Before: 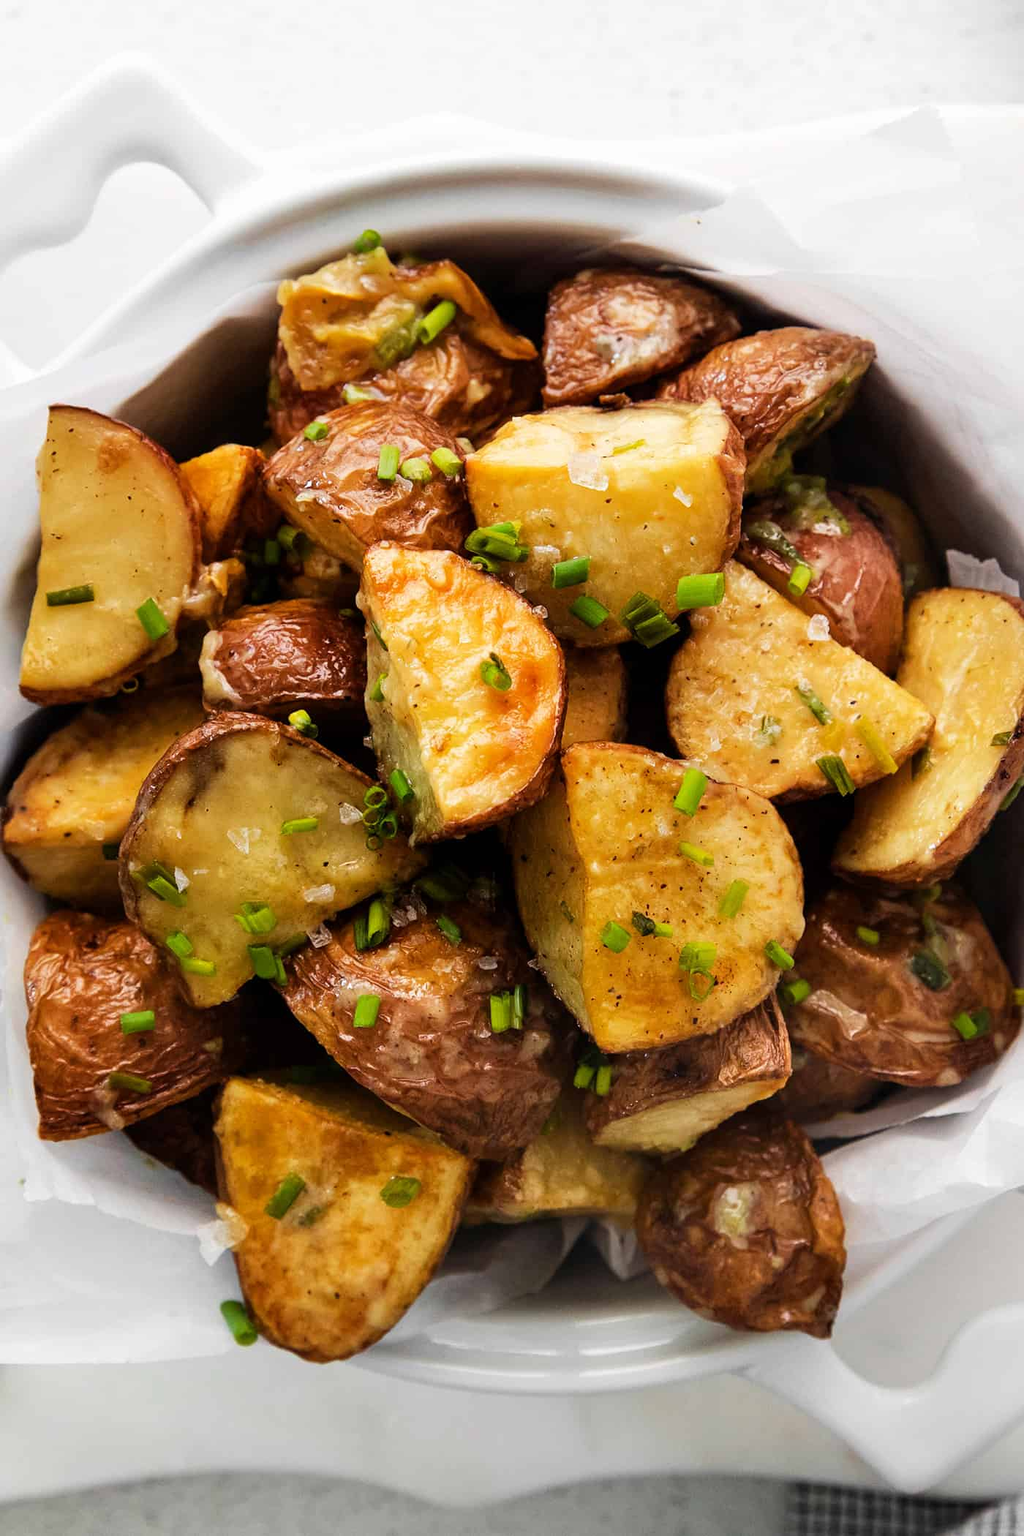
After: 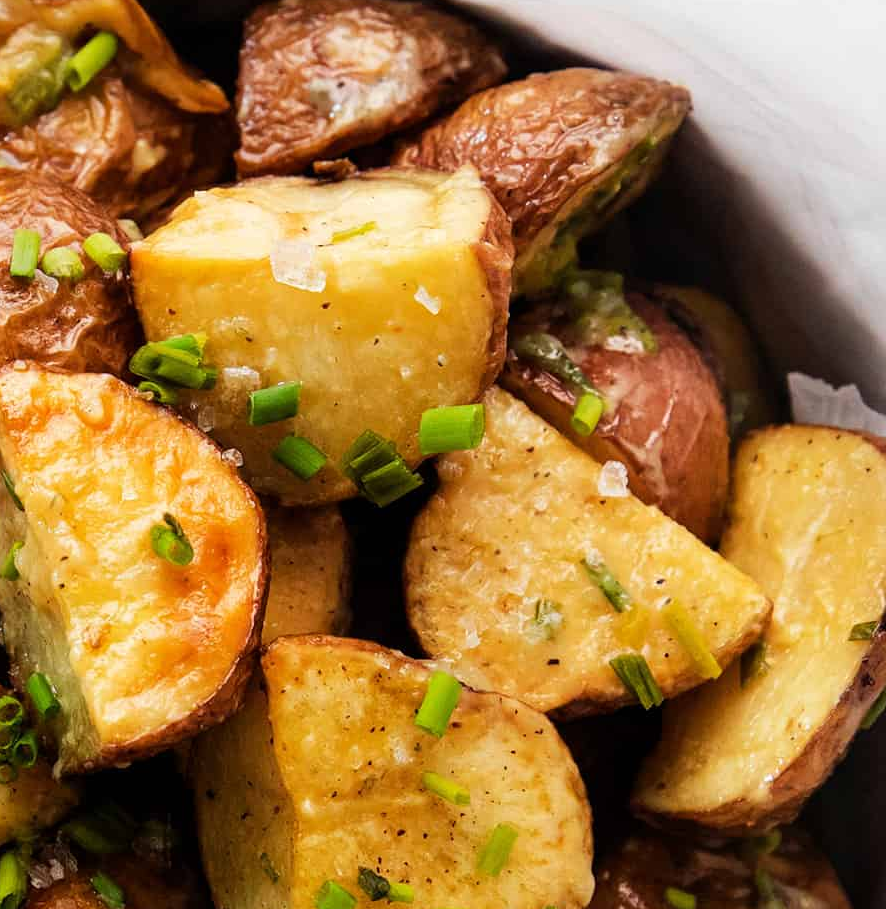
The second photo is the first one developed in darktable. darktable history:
crop: left 36.174%, top 18.05%, right 0.512%, bottom 38.656%
